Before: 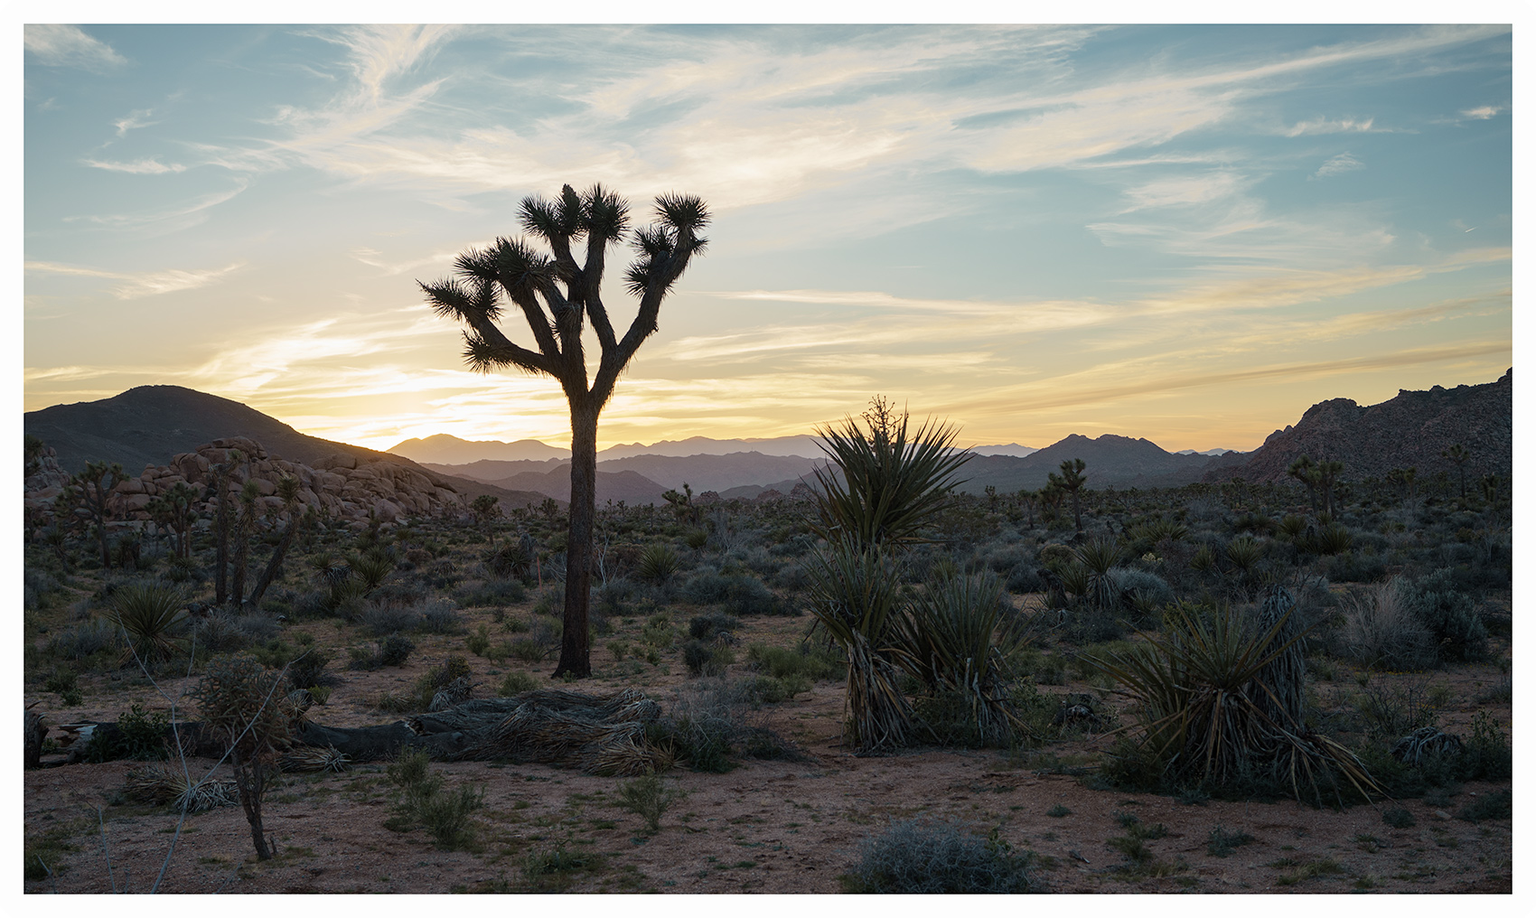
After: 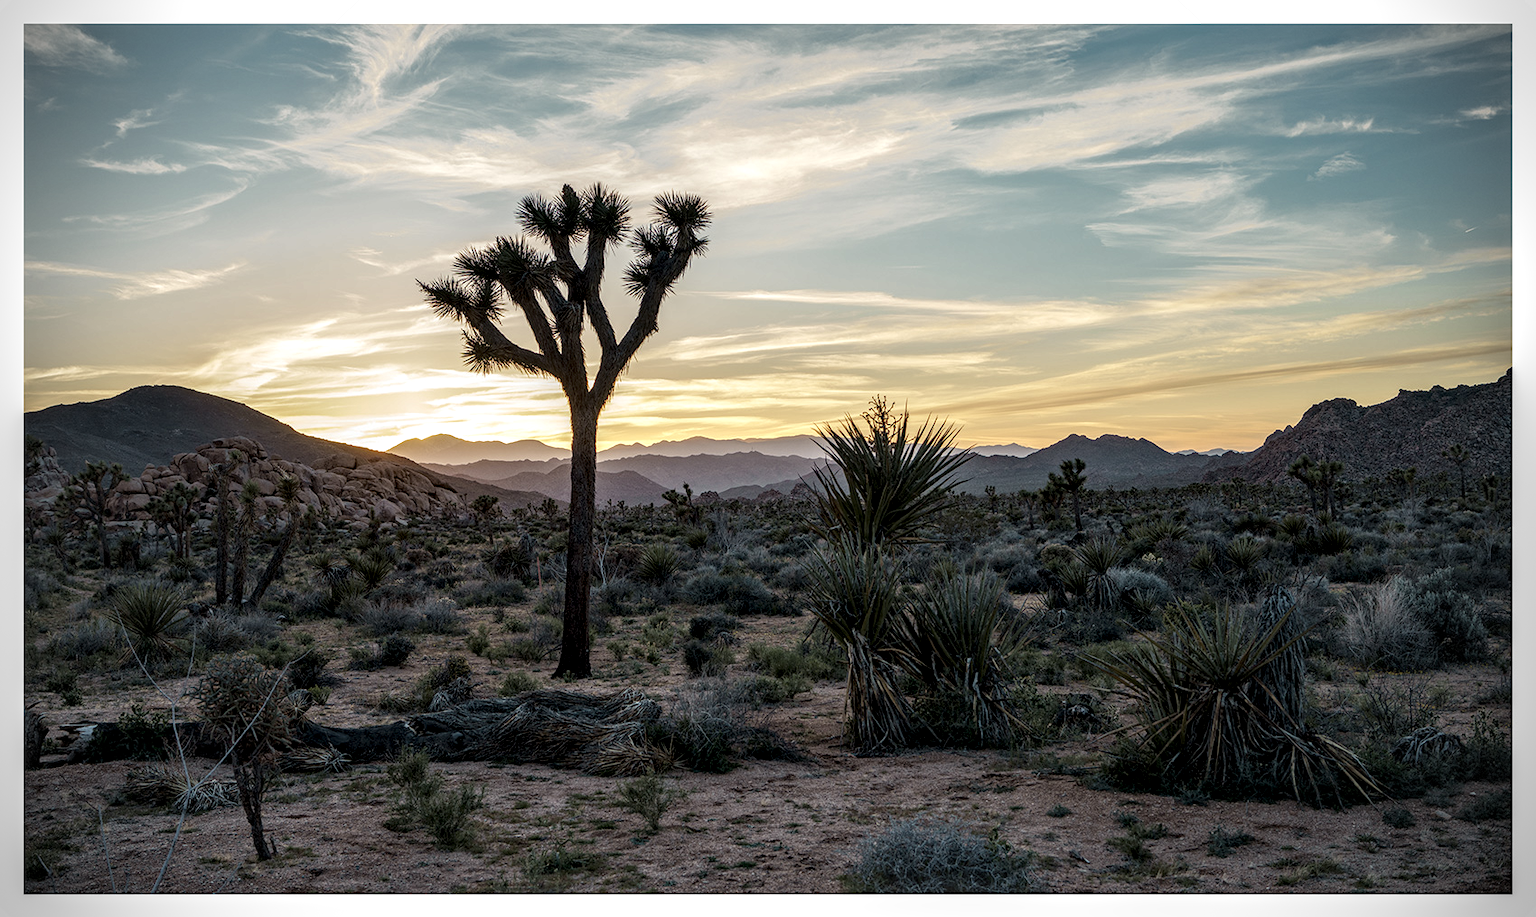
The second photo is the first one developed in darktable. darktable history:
vignetting: dithering 8-bit output, unbound false
local contrast: highlights 19%, detail 186%
